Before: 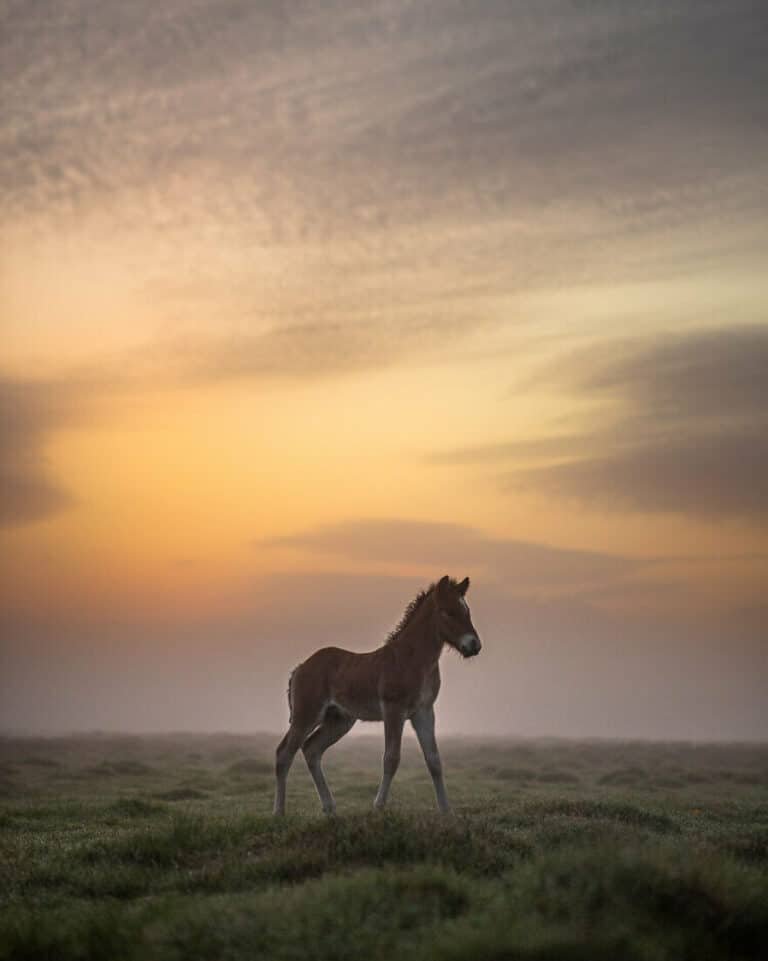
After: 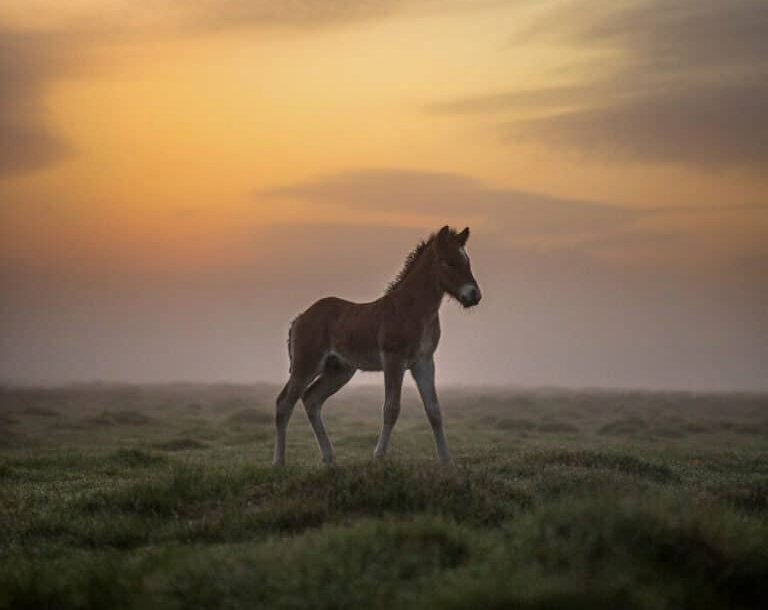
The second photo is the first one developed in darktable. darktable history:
crop and rotate: top 36.435%
rotate and perspective: automatic cropping off
shadows and highlights: shadows -20, white point adjustment -2, highlights -35
